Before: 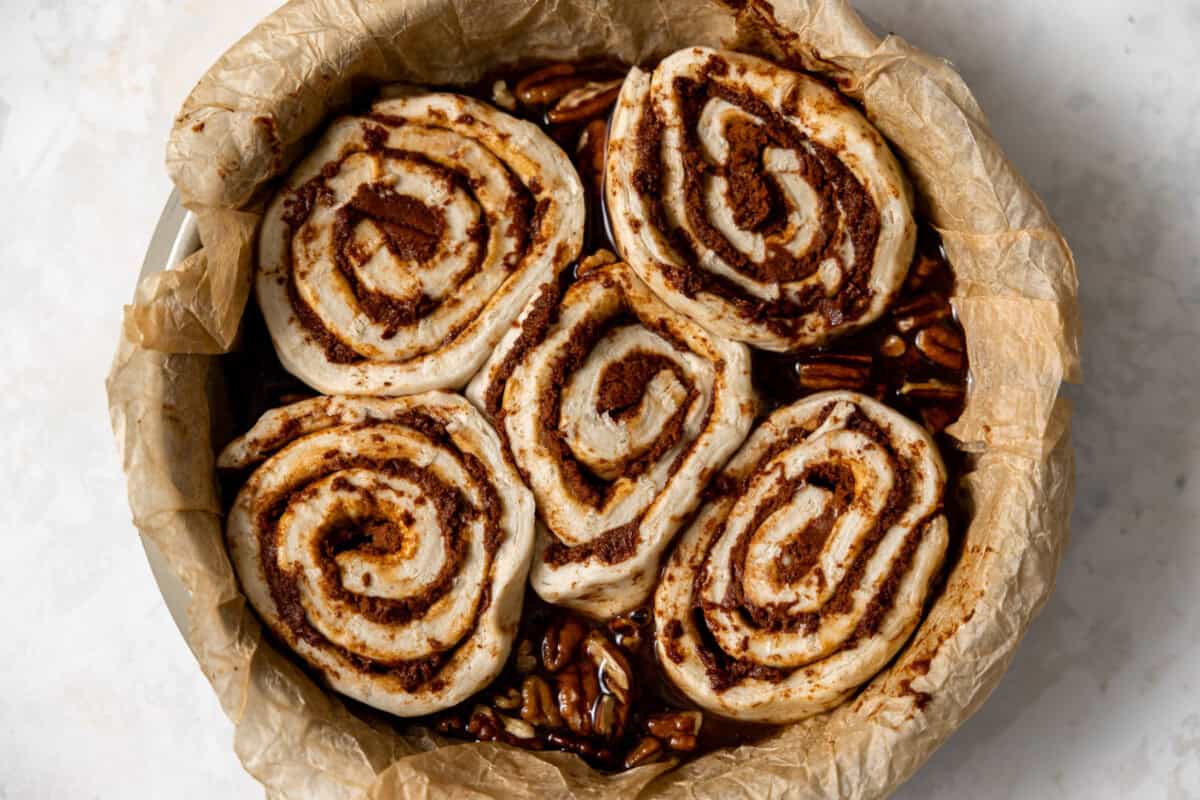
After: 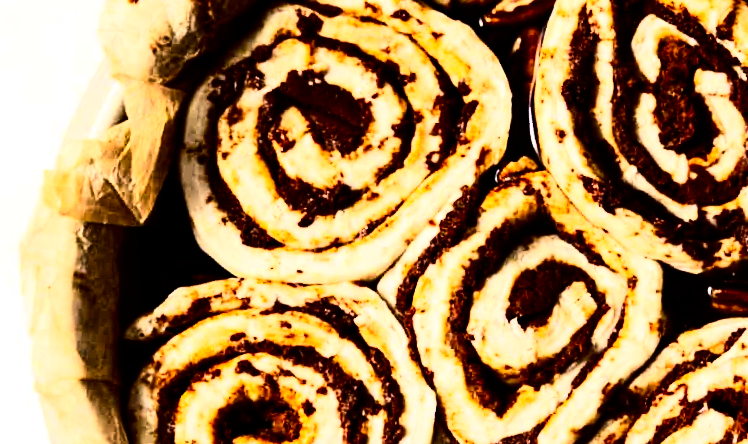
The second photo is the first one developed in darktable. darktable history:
contrast brightness saturation: contrast 0.21, brightness -0.11, saturation 0.21
crop and rotate: angle -4.99°, left 2.122%, top 6.945%, right 27.566%, bottom 30.519%
tone equalizer: -8 EV -0.417 EV, -7 EV -0.389 EV, -6 EV -0.333 EV, -5 EV -0.222 EV, -3 EV 0.222 EV, -2 EV 0.333 EV, -1 EV 0.389 EV, +0 EV 0.417 EV, edges refinement/feathering 500, mask exposure compensation -1.57 EV, preserve details no
rgb curve: curves: ch0 [(0, 0) (0.21, 0.15) (0.24, 0.21) (0.5, 0.75) (0.75, 0.96) (0.89, 0.99) (1, 1)]; ch1 [(0, 0.02) (0.21, 0.13) (0.25, 0.2) (0.5, 0.67) (0.75, 0.9) (0.89, 0.97) (1, 1)]; ch2 [(0, 0.02) (0.21, 0.13) (0.25, 0.2) (0.5, 0.67) (0.75, 0.9) (0.89, 0.97) (1, 1)], compensate middle gray true
